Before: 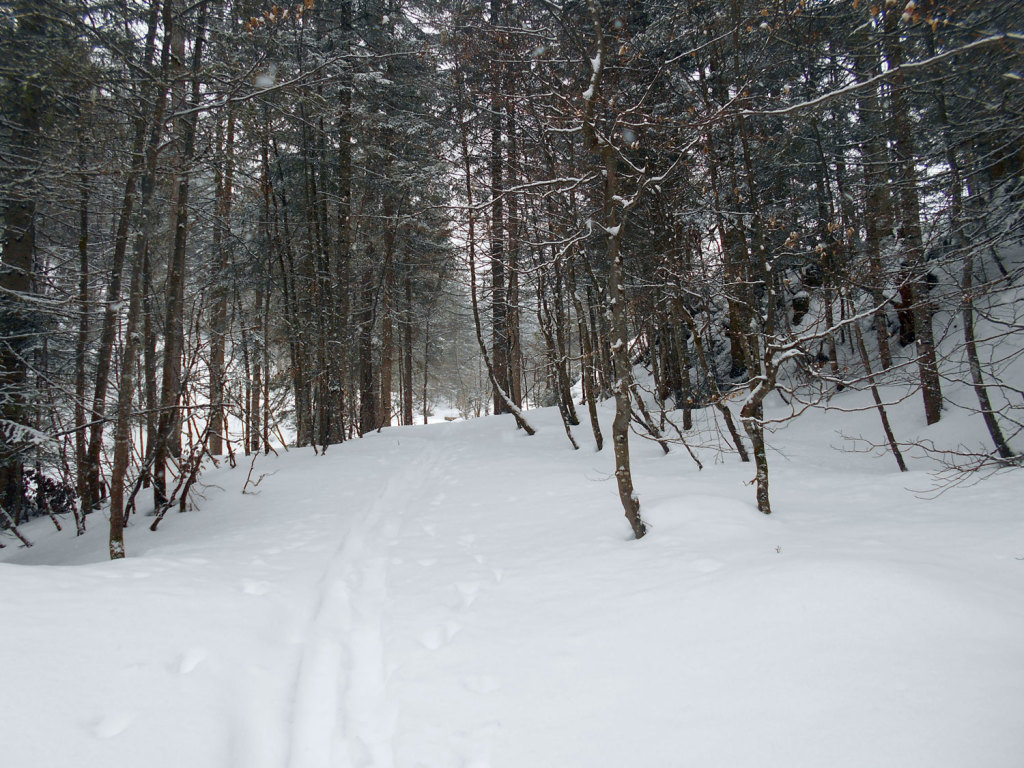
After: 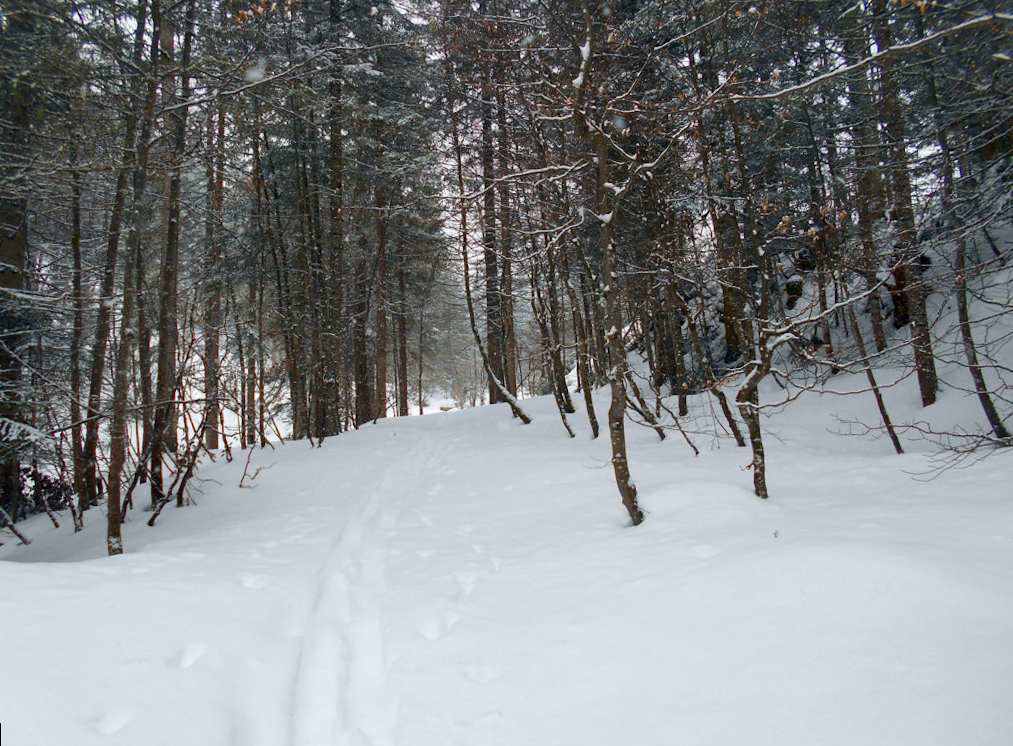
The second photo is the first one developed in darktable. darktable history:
rotate and perspective: rotation -1°, crop left 0.011, crop right 0.989, crop top 0.025, crop bottom 0.975
shadows and highlights: shadows 37.27, highlights -28.18, soften with gaussian
contrast brightness saturation: contrast 0.08, saturation 0.2
